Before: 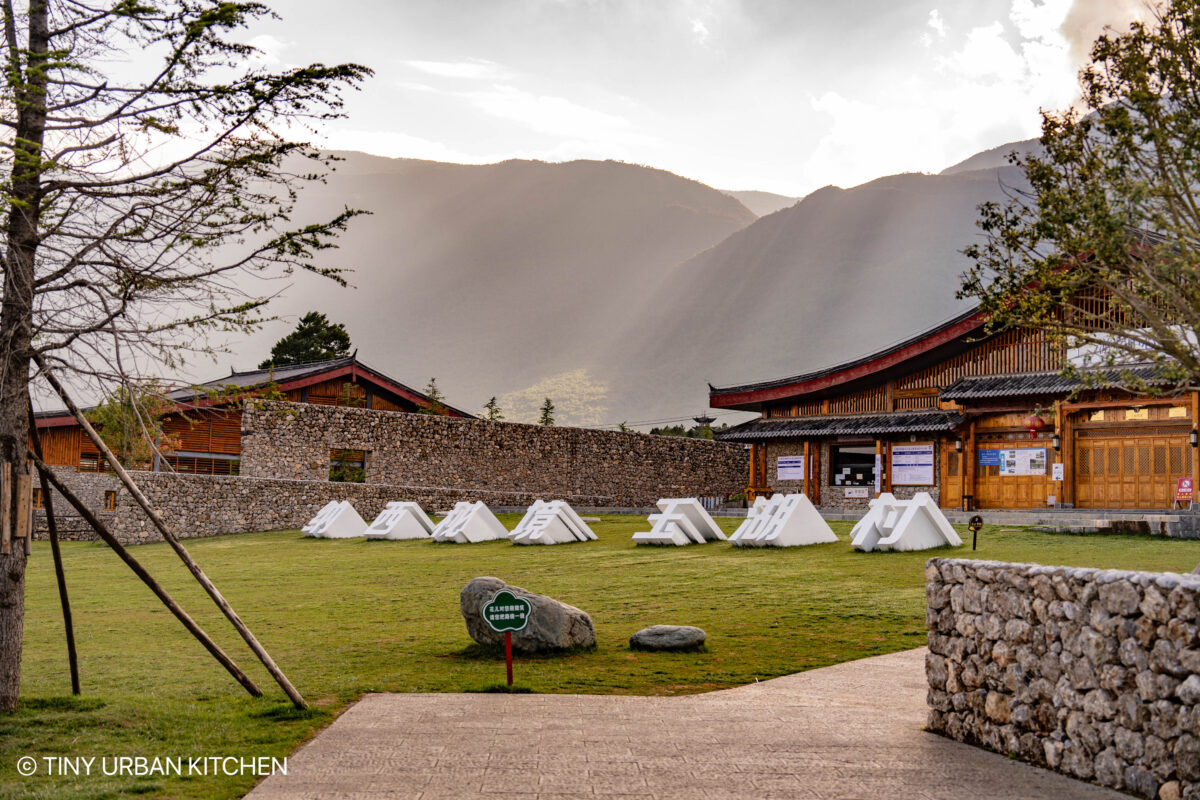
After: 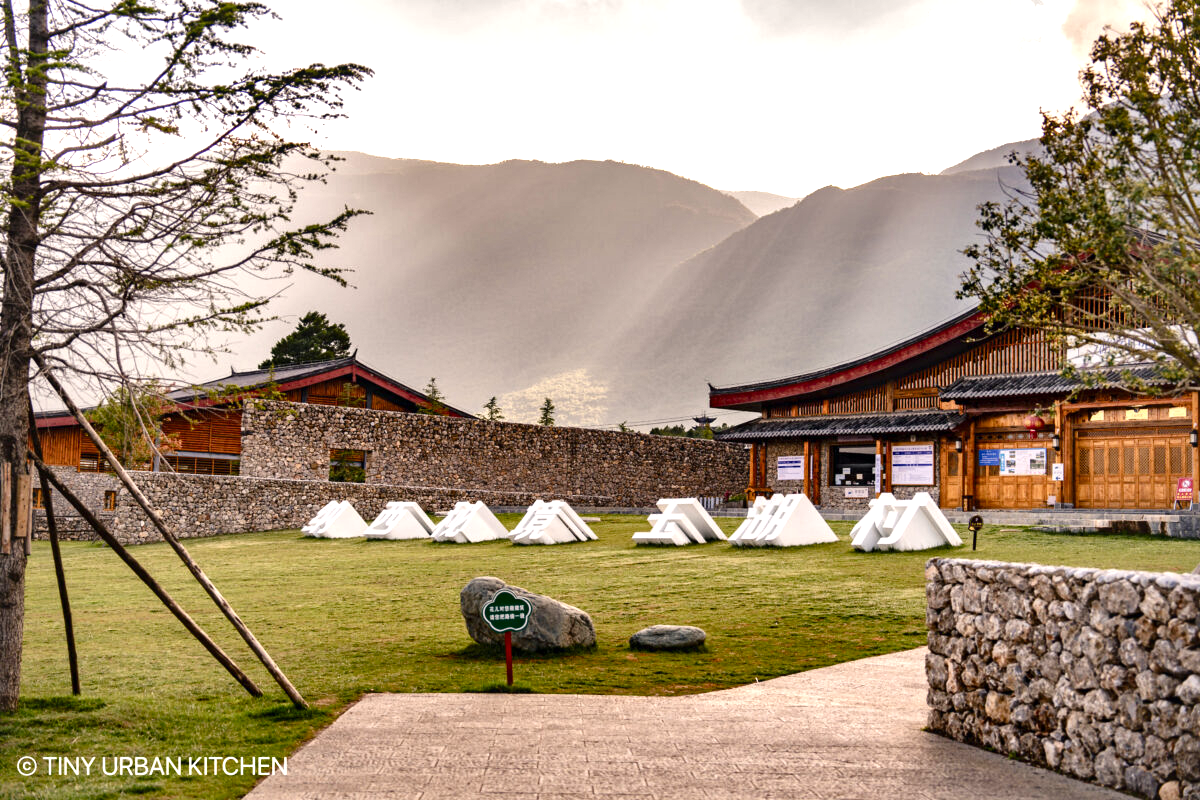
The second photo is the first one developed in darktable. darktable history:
color balance rgb: shadows lift › chroma 2%, shadows lift › hue 250°, power › hue 326.4°, highlights gain › chroma 2%, highlights gain › hue 64.8°, global offset › luminance 0.5%, global offset › hue 58.8°, perceptual saturation grading › highlights -25%, perceptual saturation grading › shadows 30%, global vibrance 15%
local contrast: mode bilateral grid, contrast 25, coarseness 60, detail 151%, midtone range 0.2
exposure: exposure 0.515 EV, compensate highlight preservation false
